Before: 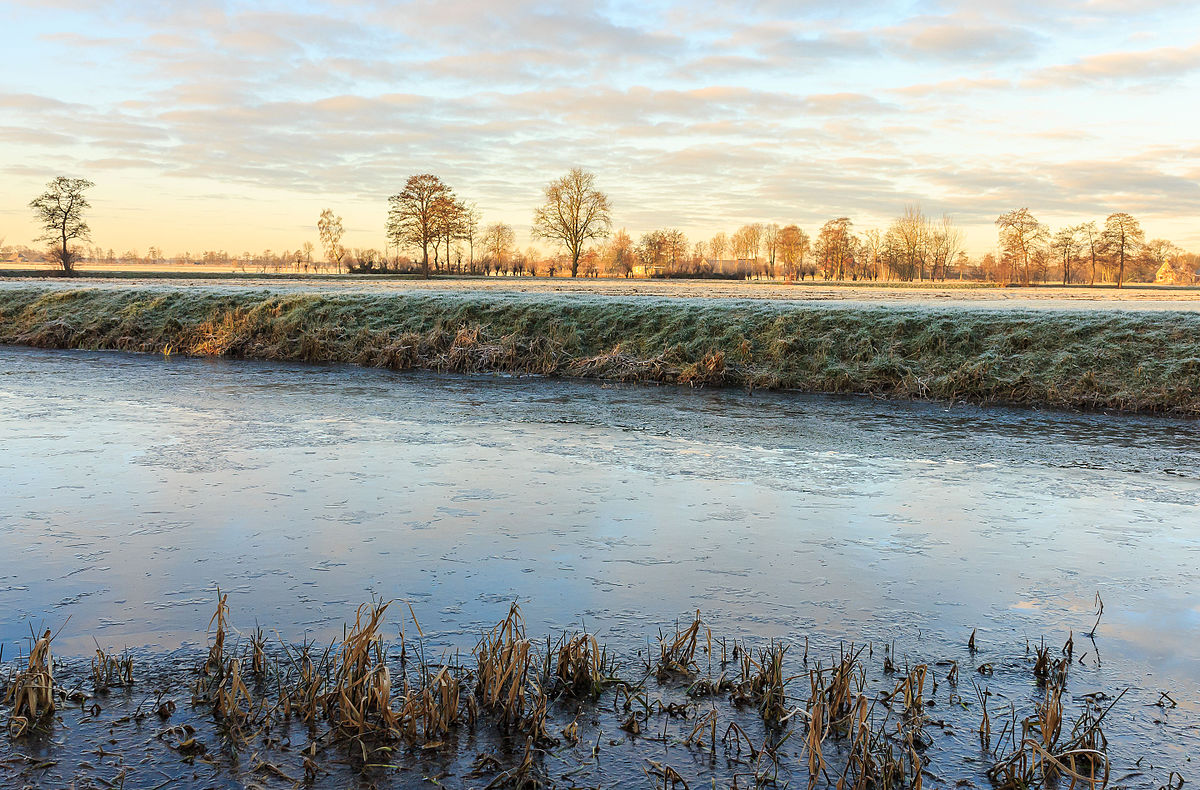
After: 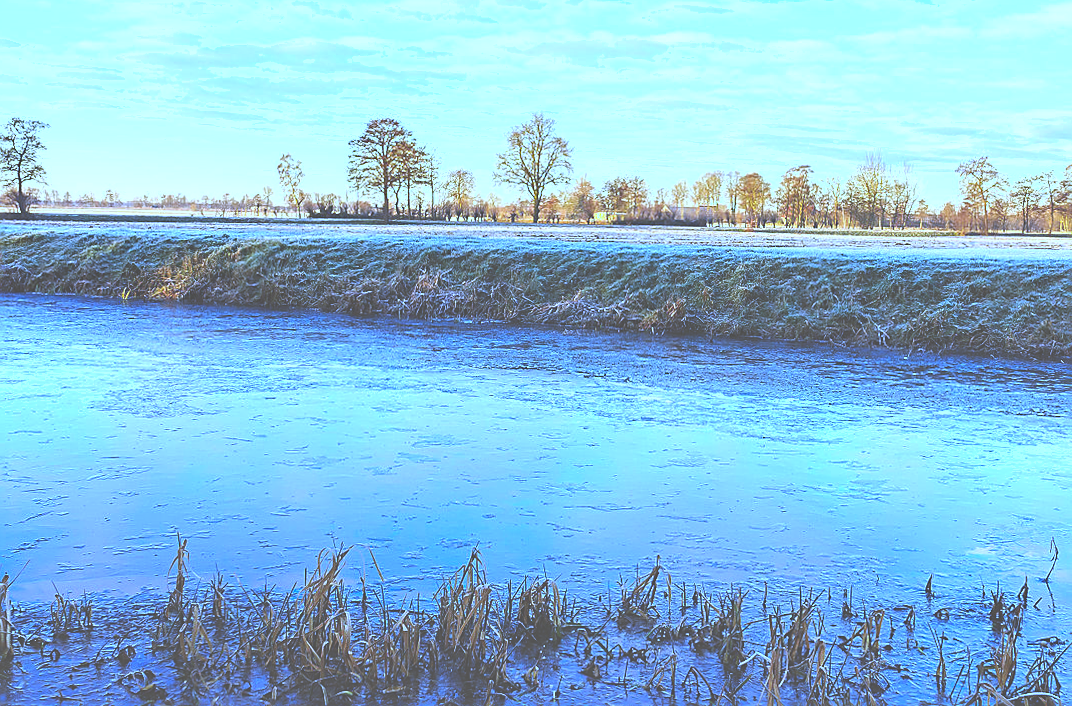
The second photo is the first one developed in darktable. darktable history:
white balance: red 0.766, blue 1.537
color contrast: green-magenta contrast 1.2, blue-yellow contrast 1.2
crop: left 3.305%, top 6.436%, right 6.389%, bottom 3.258%
exposure: black level correction -0.071, exposure 0.5 EV, compensate highlight preservation false
rotate and perspective: rotation 0.174°, lens shift (vertical) 0.013, lens shift (horizontal) 0.019, shear 0.001, automatic cropping original format, crop left 0.007, crop right 0.991, crop top 0.016, crop bottom 0.997
sharpen: on, module defaults
shadows and highlights: shadows 29.32, highlights -29.32, low approximation 0.01, soften with gaussian
color balance: output saturation 110%
